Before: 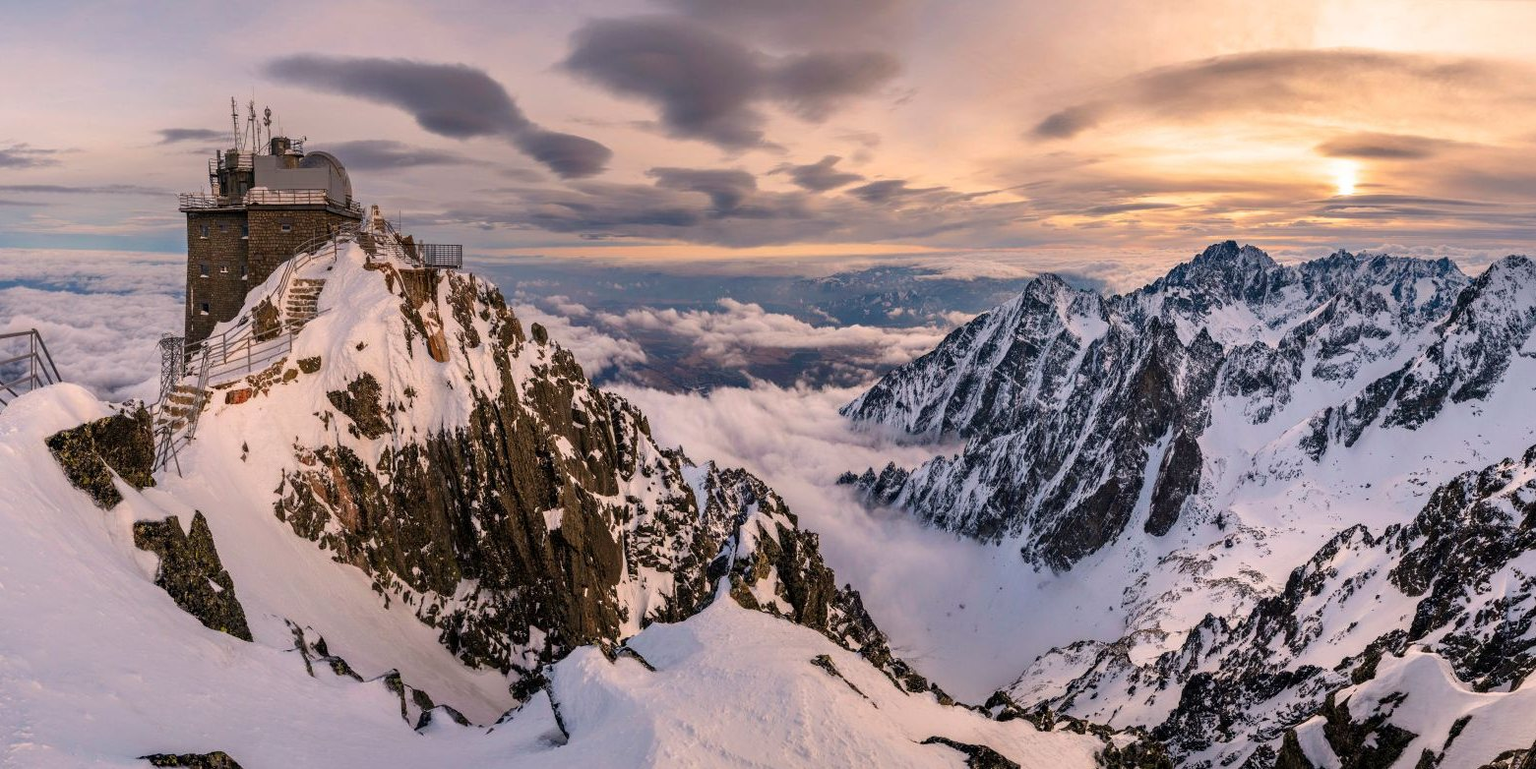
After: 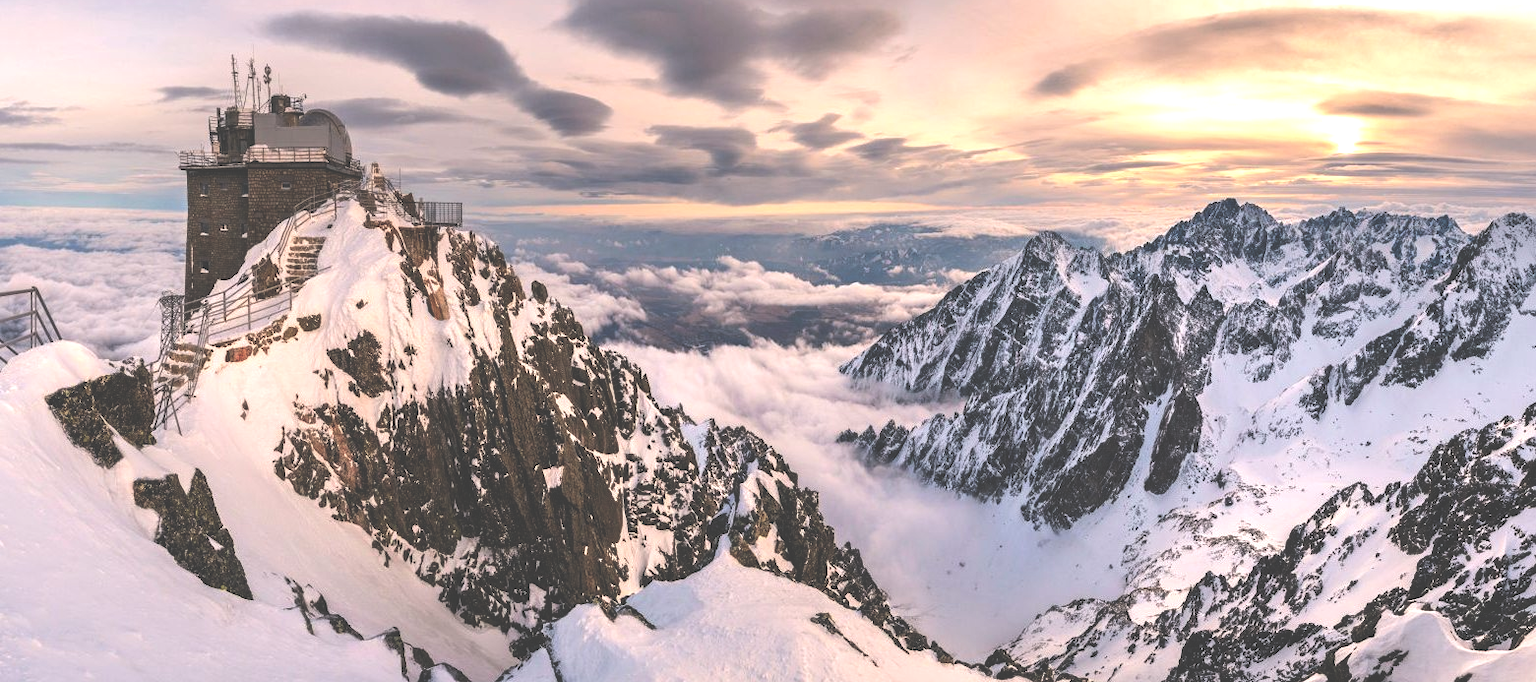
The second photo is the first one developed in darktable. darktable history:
tone equalizer: -8 EV -0.75 EV, -7 EV -0.7 EV, -6 EV -0.6 EV, -5 EV -0.4 EV, -3 EV 0.4 EV, -2 EV 0.6 EV, -1 EV 0.7 EV, +0 EV 0.75 EV, edges refinement/feathering 500, mask exposure compensation -1.57 EV, preserve details no
exposure: black level correction -0.062, exposure -0.05 EV, compensate highlight preservation false
crop and rotate: top 5.609%, bottom 5.609%
